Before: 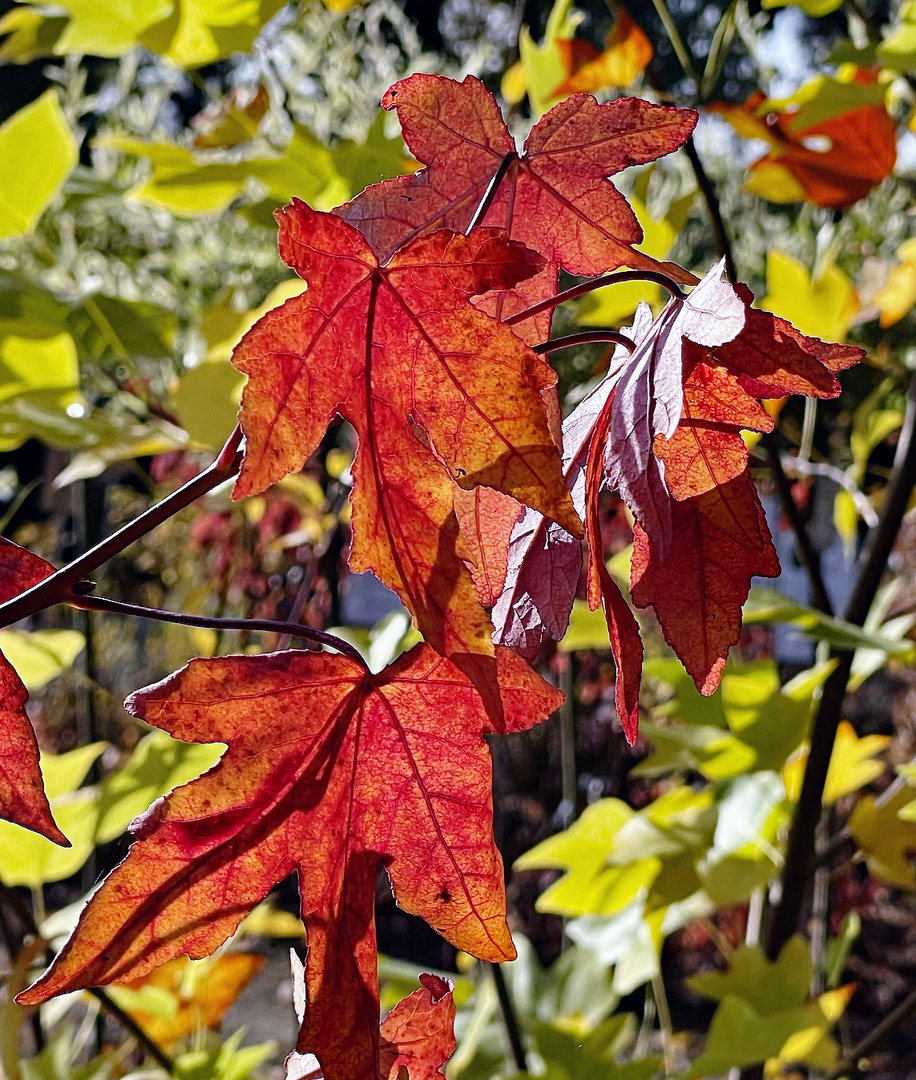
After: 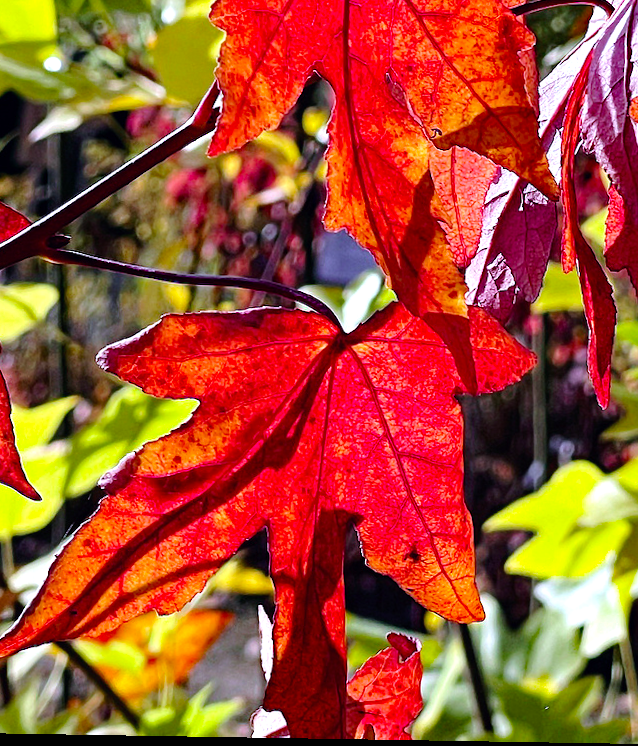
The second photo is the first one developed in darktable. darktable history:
color calibration: output R [0.948, 0.091, -0.04, 0], output G [-0.3, 1.384, -0.085, 0], output B [-0.108, 0.061, 1.08, 0], illuminant as shot in camera, x 0.358, y 0.373, temperature 4628.91 K
crop and rotate: angle -0.948°, left 3.72%, top 31.822%, right 27.911%
tone equalizer: -8 EV -0.418 EV, -7 EV -0.364 EV, -6 EV -0.304 EV, -5 EV -0.245 EV, -3 EV 0.247 EV, -2 EV 0.344 EV, -1 EV 0.365 EV, +0 EV 0.424 EV, mask exposure compensation -0.498 EV
